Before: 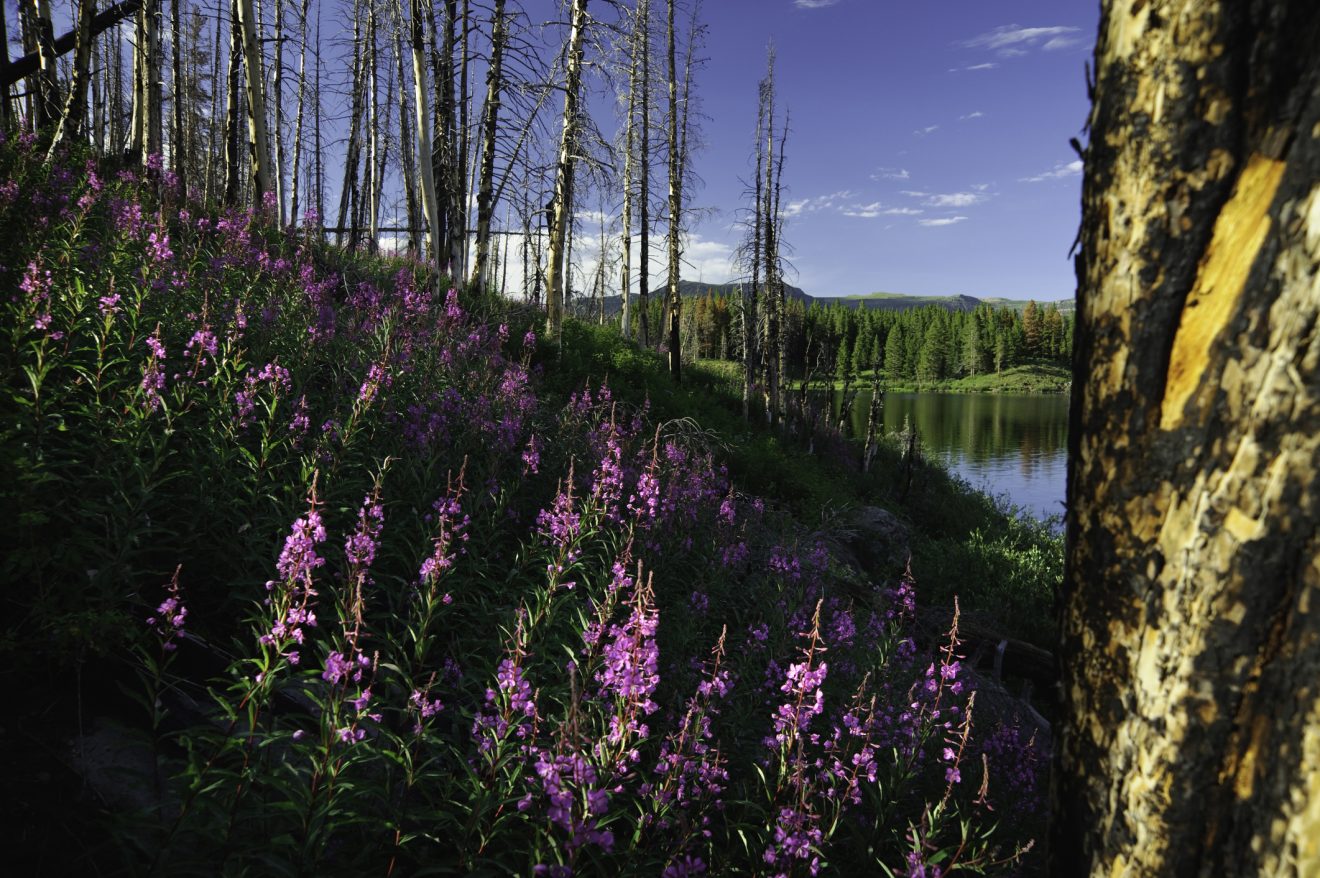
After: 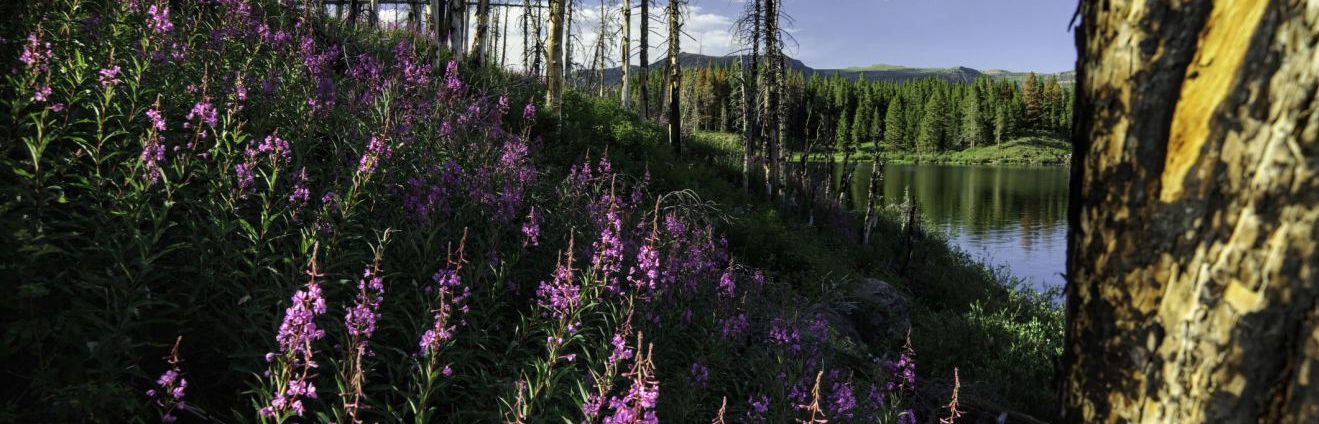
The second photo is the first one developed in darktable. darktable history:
local contrast: on, module defaults
crop and rotate: top 26.056%, bottom 25.543%
